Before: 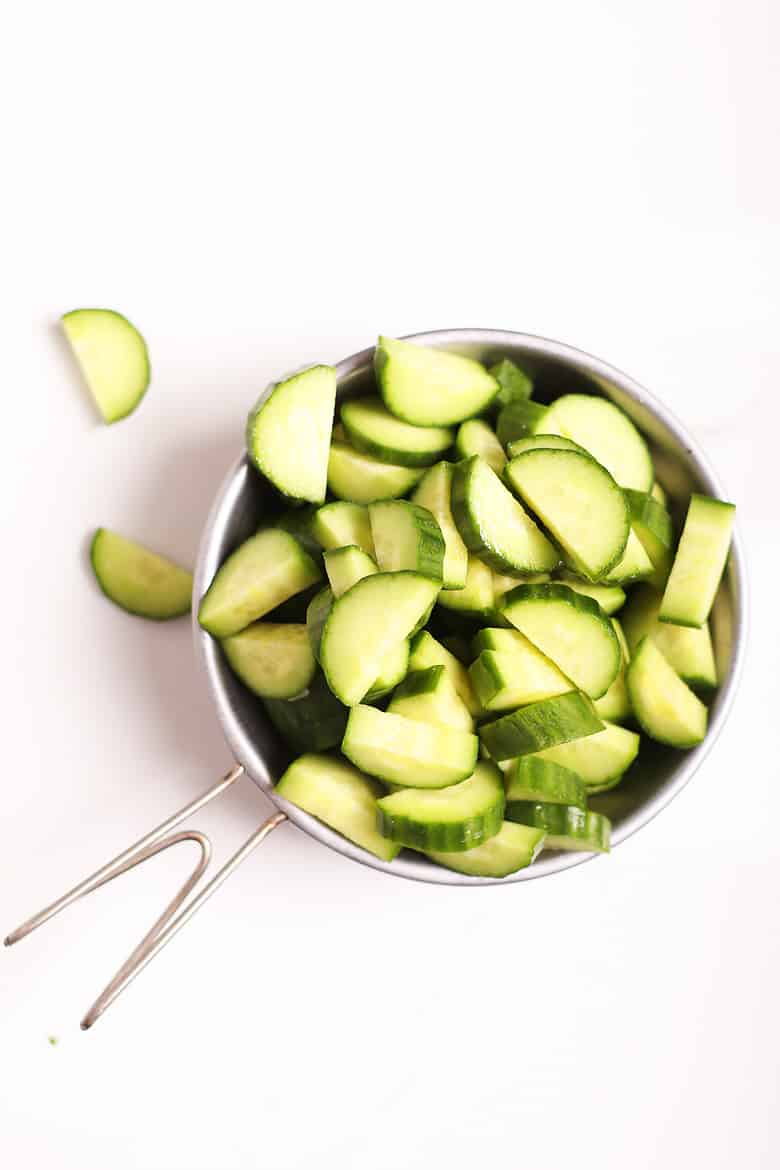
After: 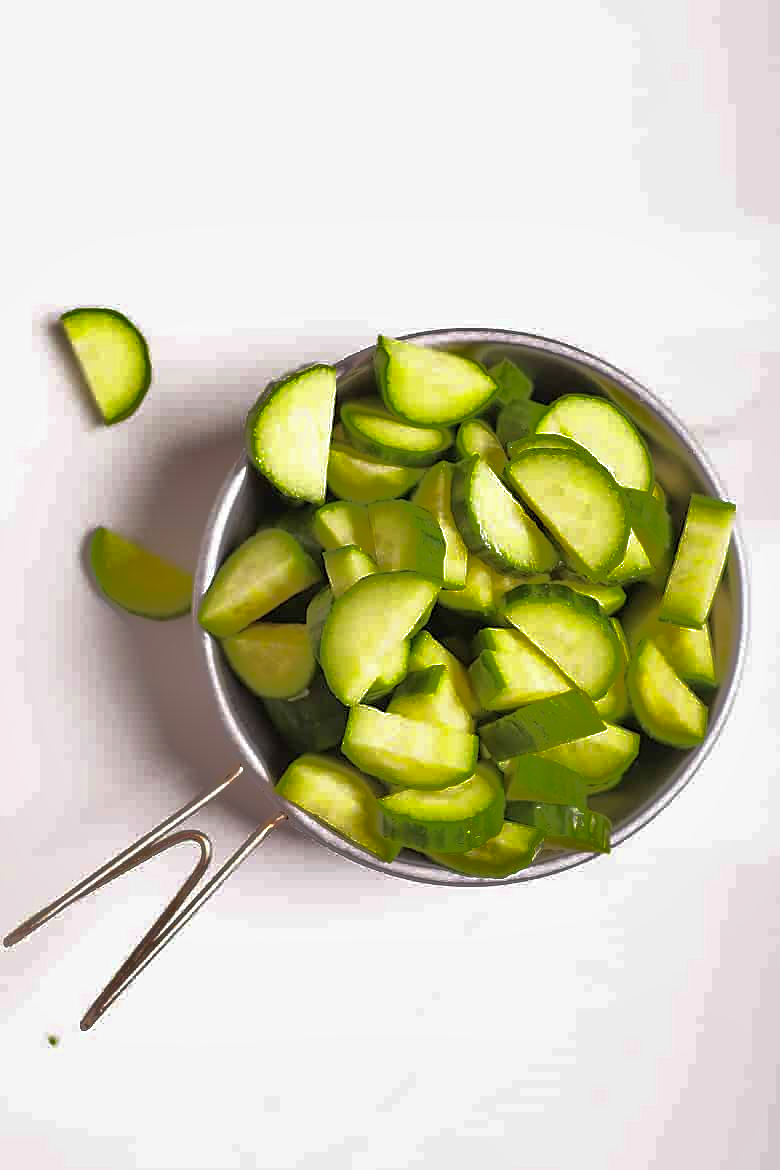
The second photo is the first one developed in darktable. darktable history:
shadows and highlights: shadows 38.8, highlights -75.93
sharpen: radius 1.871, amount 0.397, threshold 1.507
